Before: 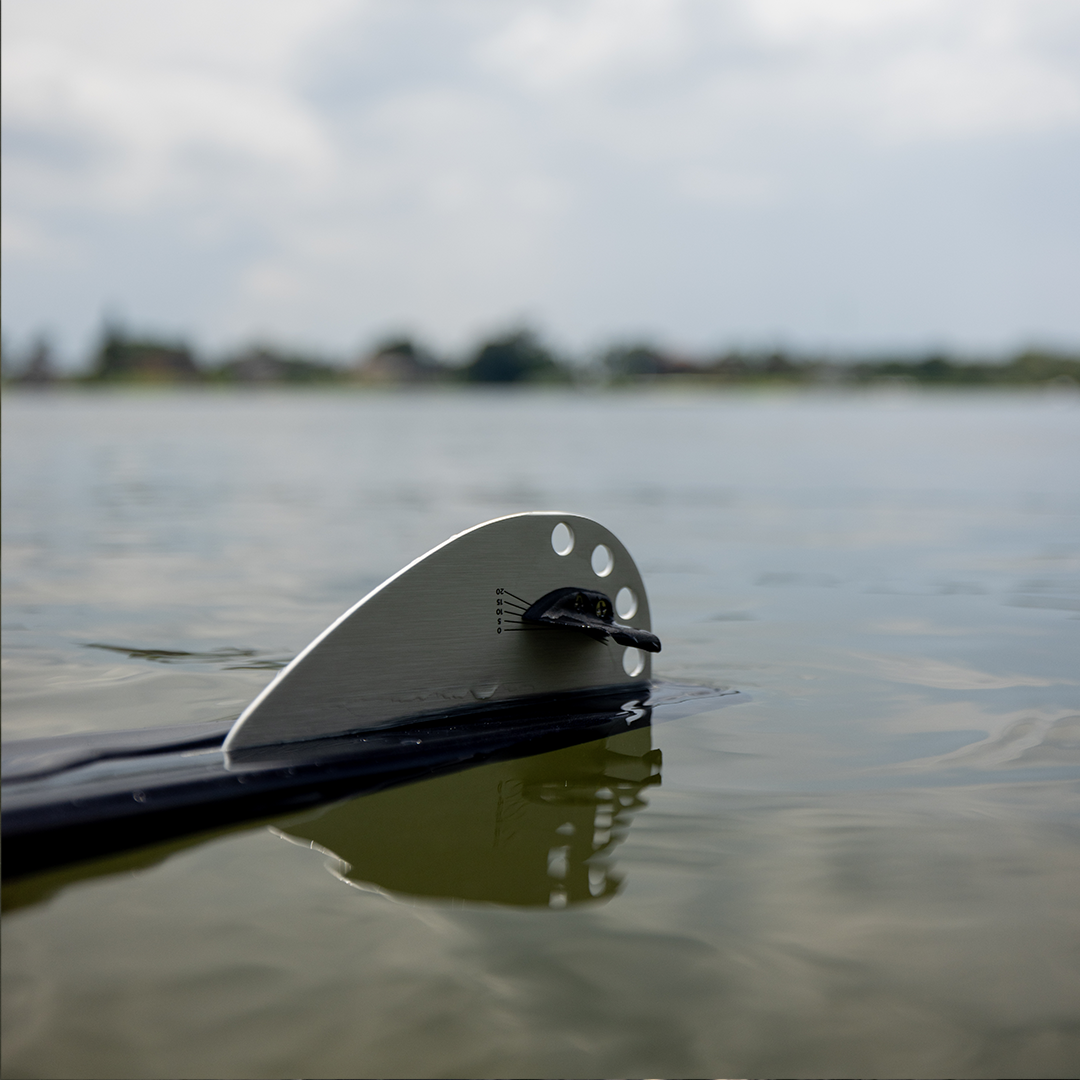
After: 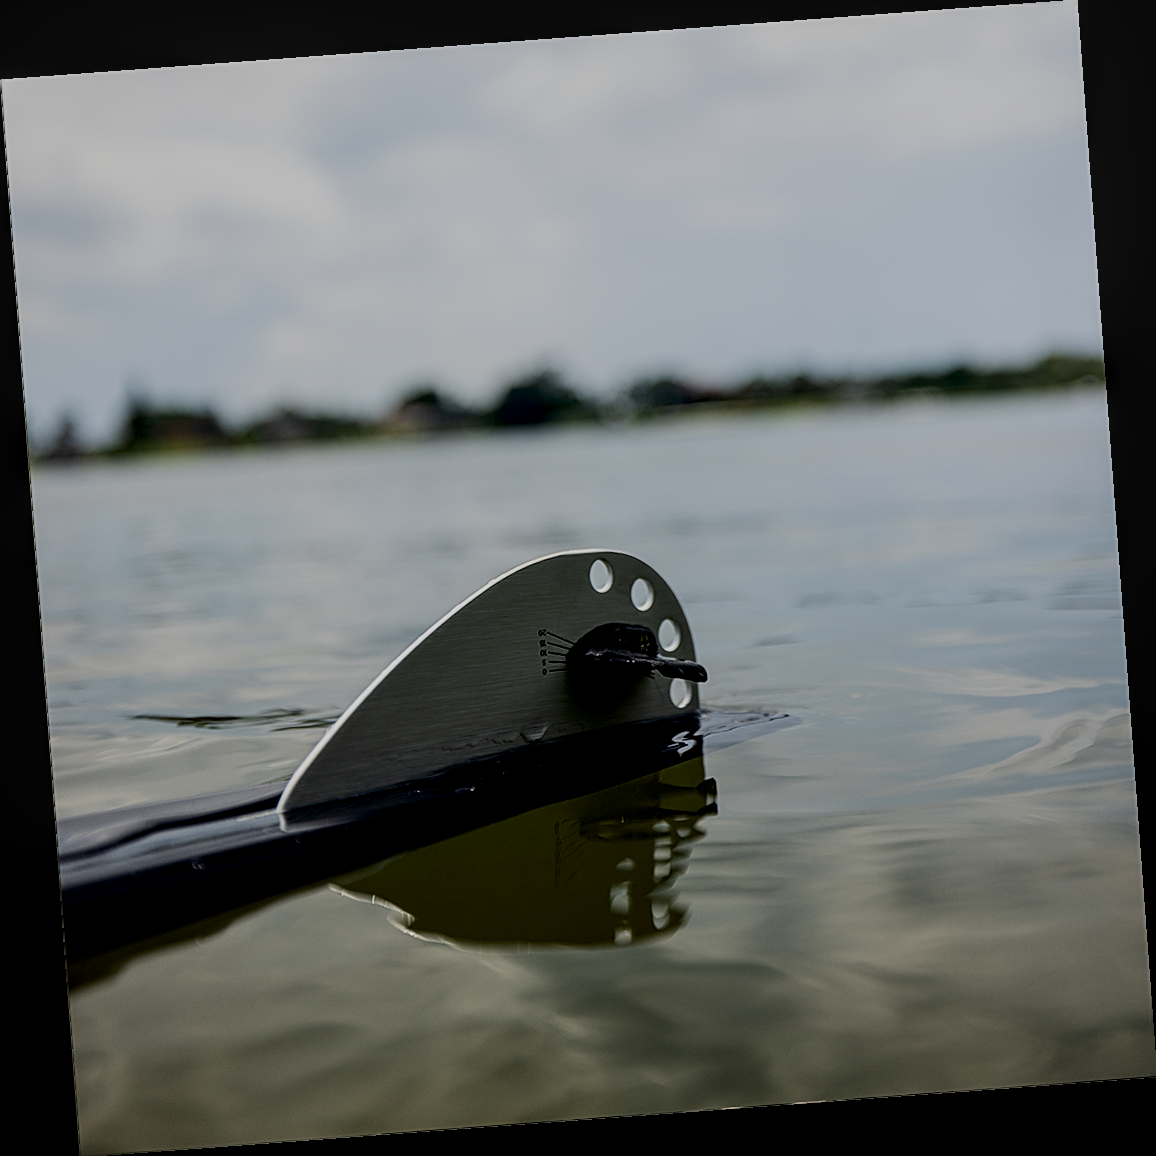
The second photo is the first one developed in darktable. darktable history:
color correction: highlights a* 0.003, highlights b* -0.283
sharpen: on, module defaults
contrast brightness saturation: contrast 0.19, brightness -0.11, saturation 0.21
filmic rgb: black relative exposure -6.82 EV, white relative exposure 5.89 EV, hardness 2.71
rotate and perspective: rotation -4.25°, automatic cropping off
local contrast: on, module defaults
